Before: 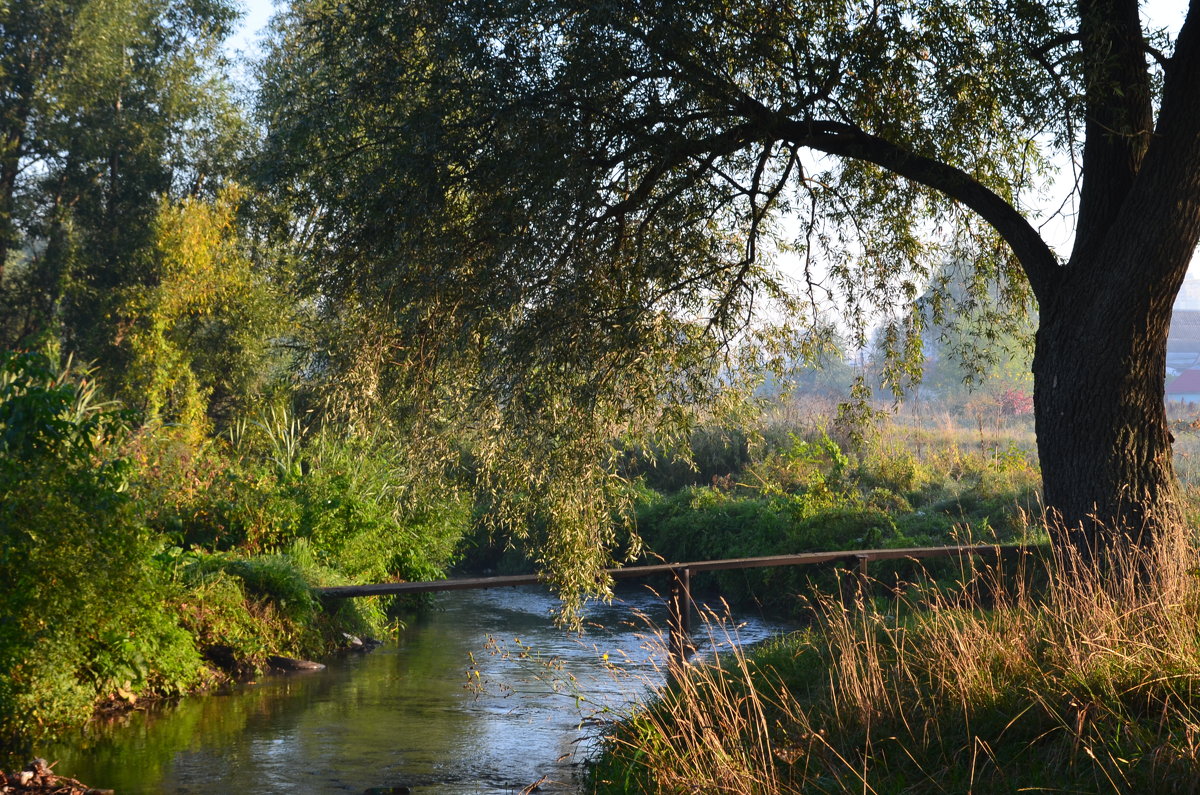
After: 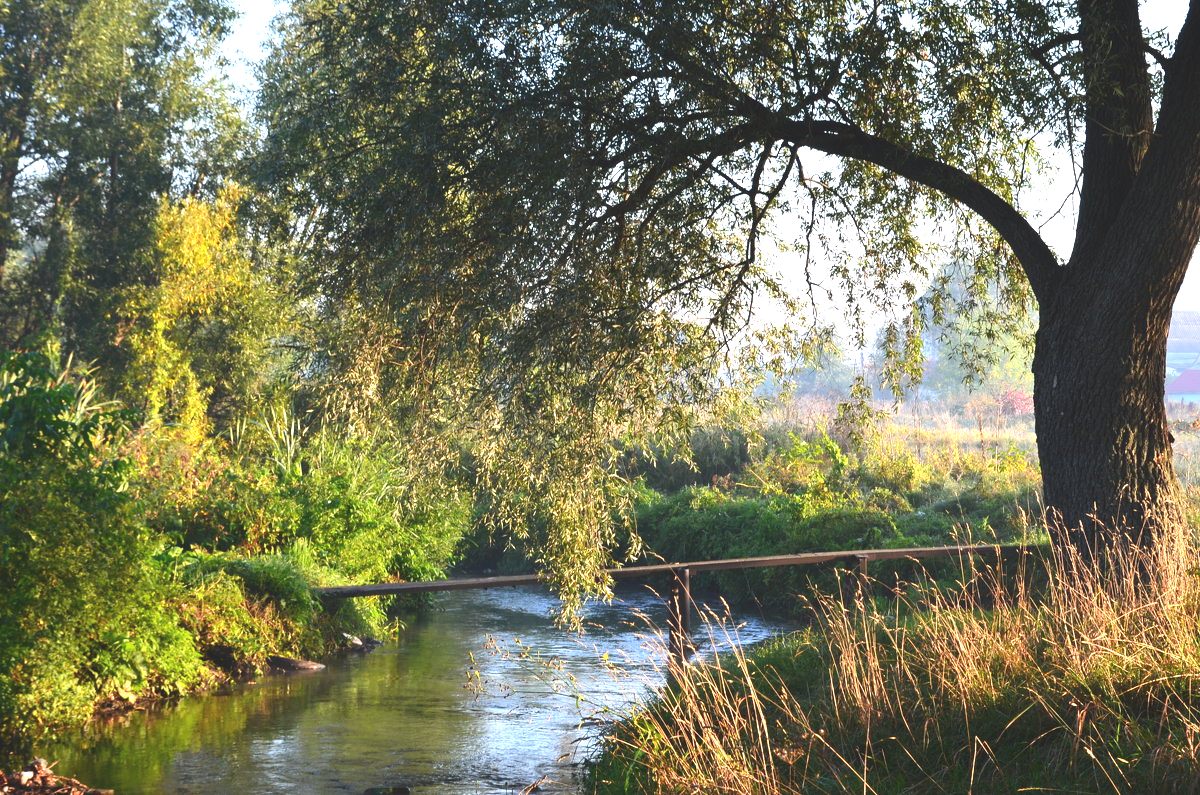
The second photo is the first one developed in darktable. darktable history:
exposure: black level correction -0.006, exposure 1 EV, compensate highlight preservation false
